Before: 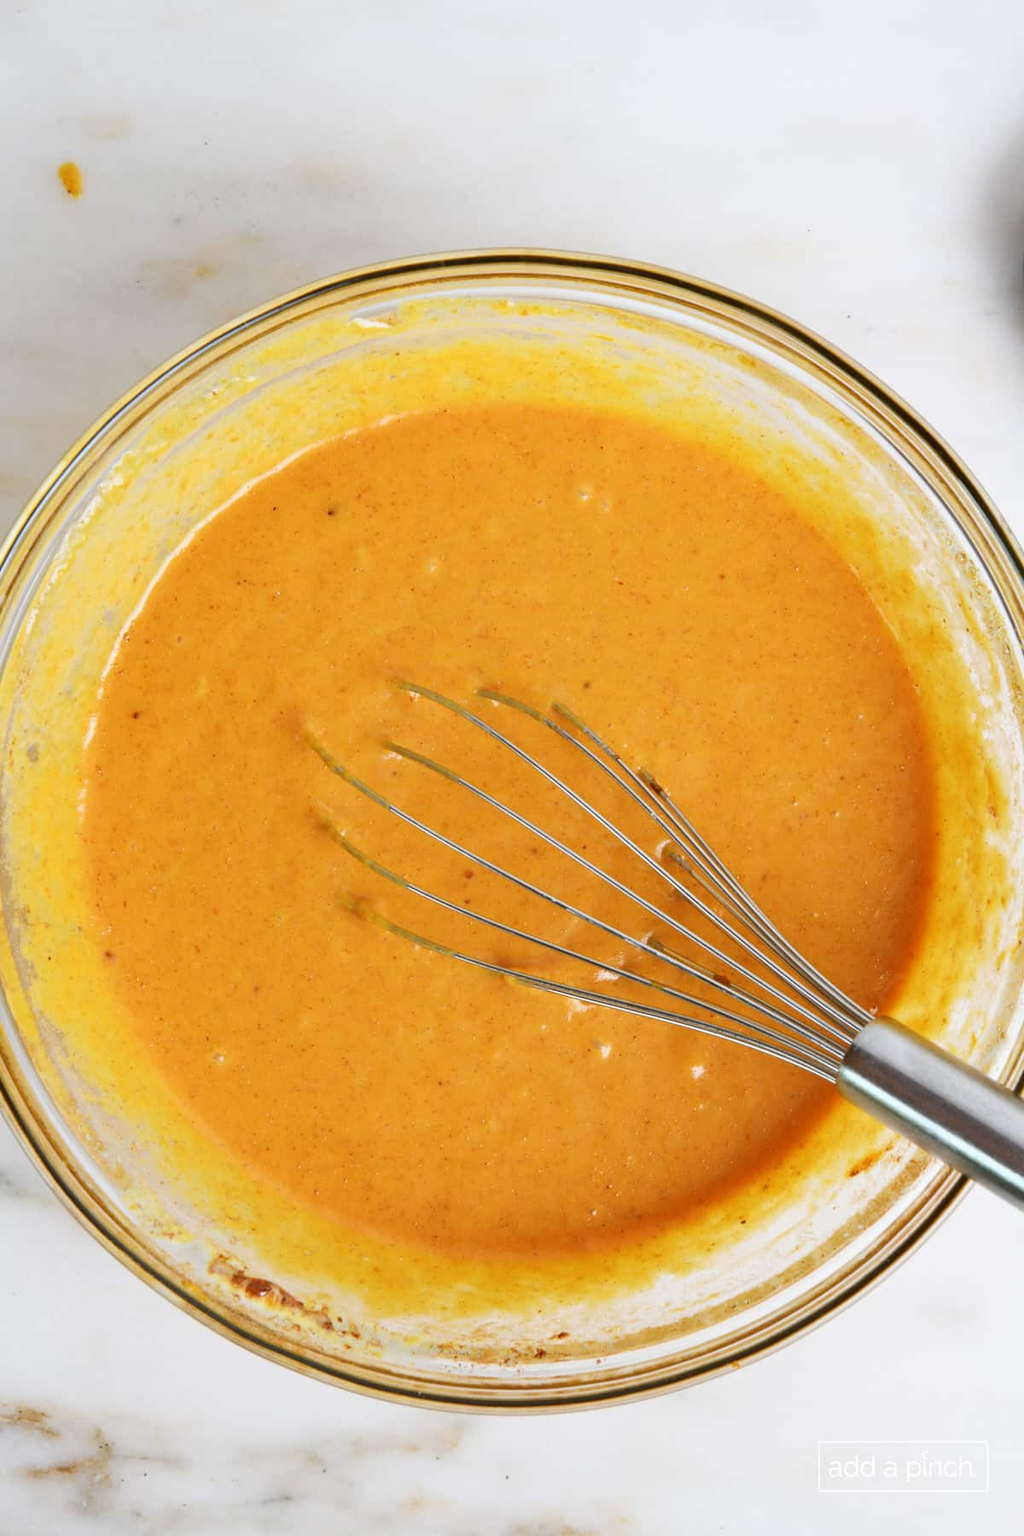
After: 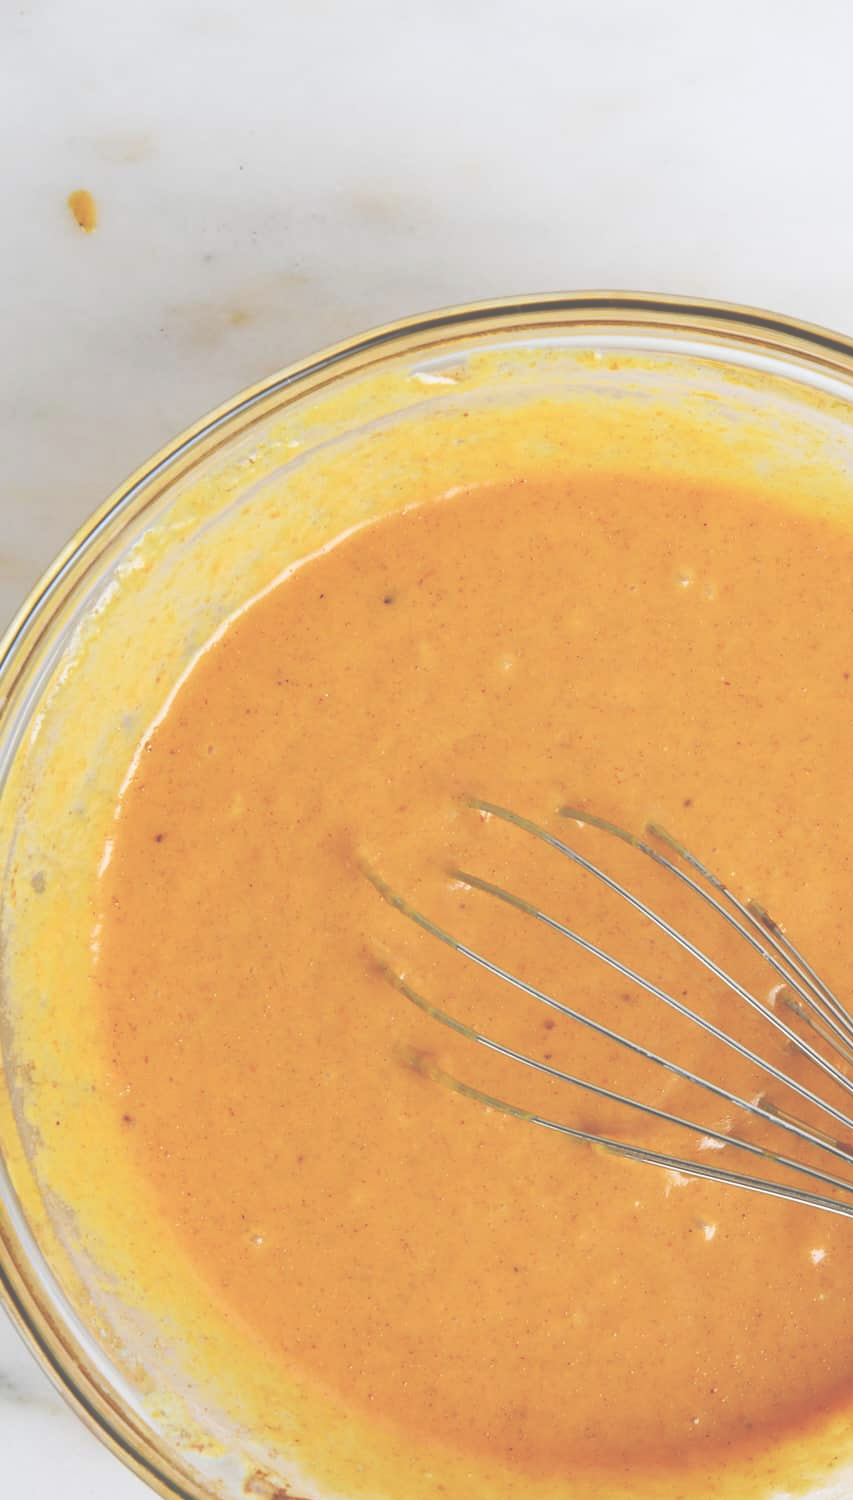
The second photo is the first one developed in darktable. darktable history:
exposure: black level correction -0.087, compensate highlight preservation false
rgb curve: curves: ch0 [(0, 0) (0.053, 0.068) (0.122, 0.128) (1, 1)]
rgb levels: preserve colors max RGB
white balance: emerald 1
crop: right 28.885%, bottom 16.626%
